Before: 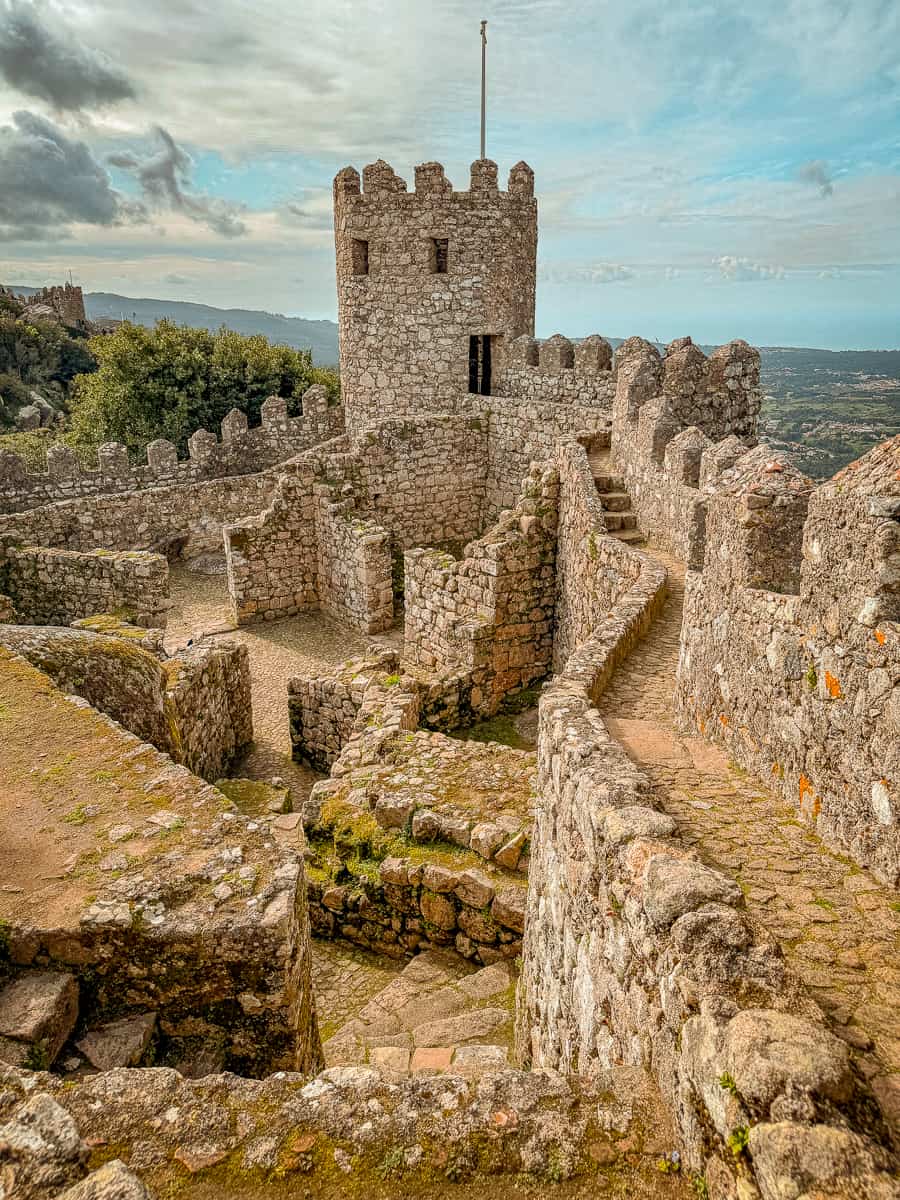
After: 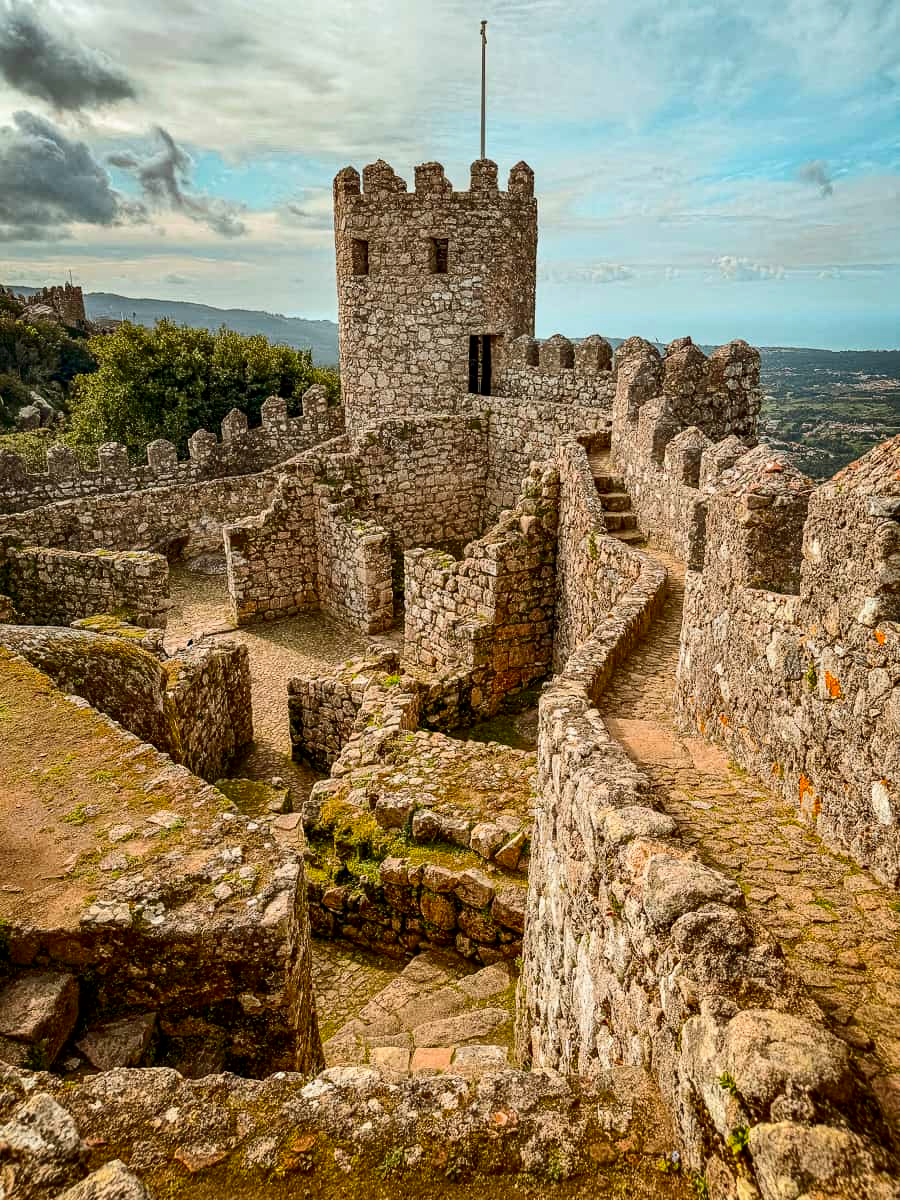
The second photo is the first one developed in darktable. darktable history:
contrast brightness saturation: contrast 0.191, brightness -0.11, saturation 0.208
